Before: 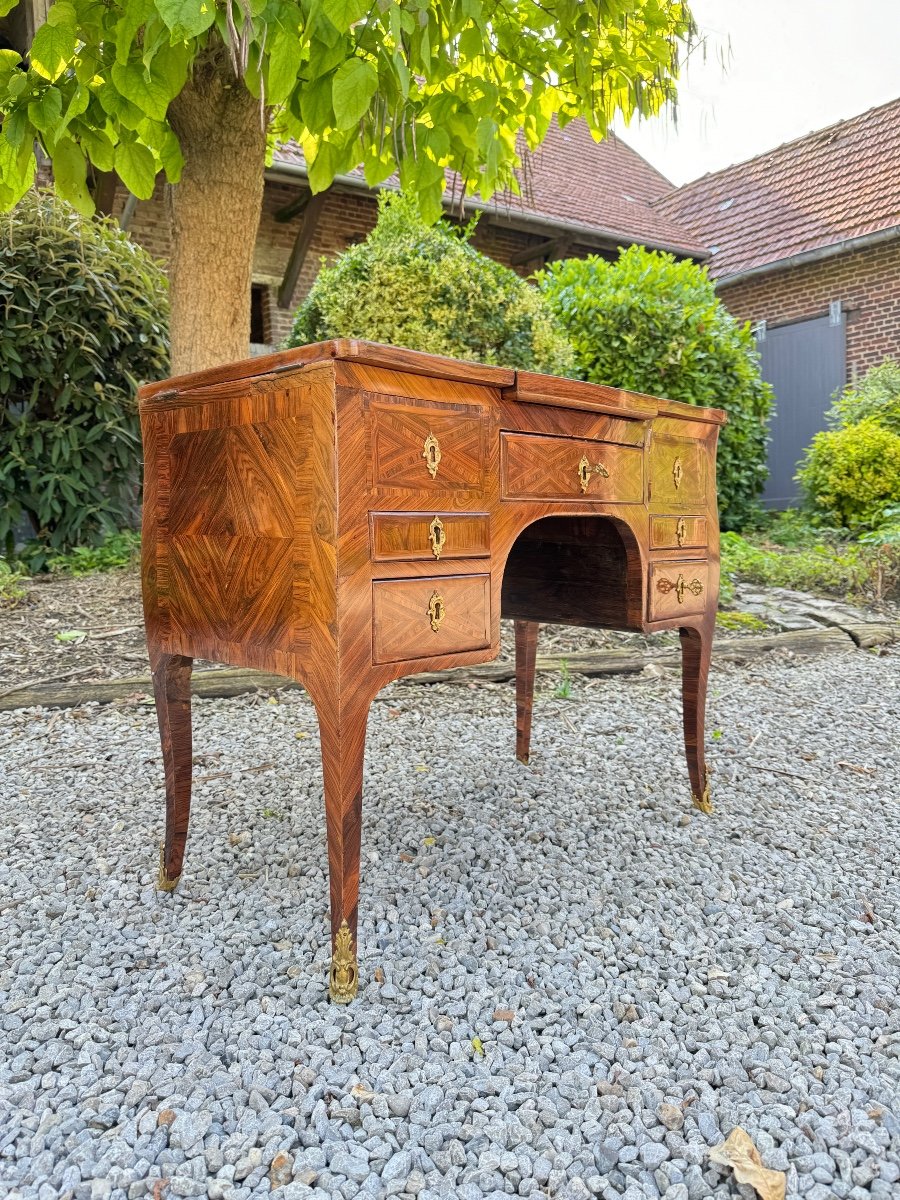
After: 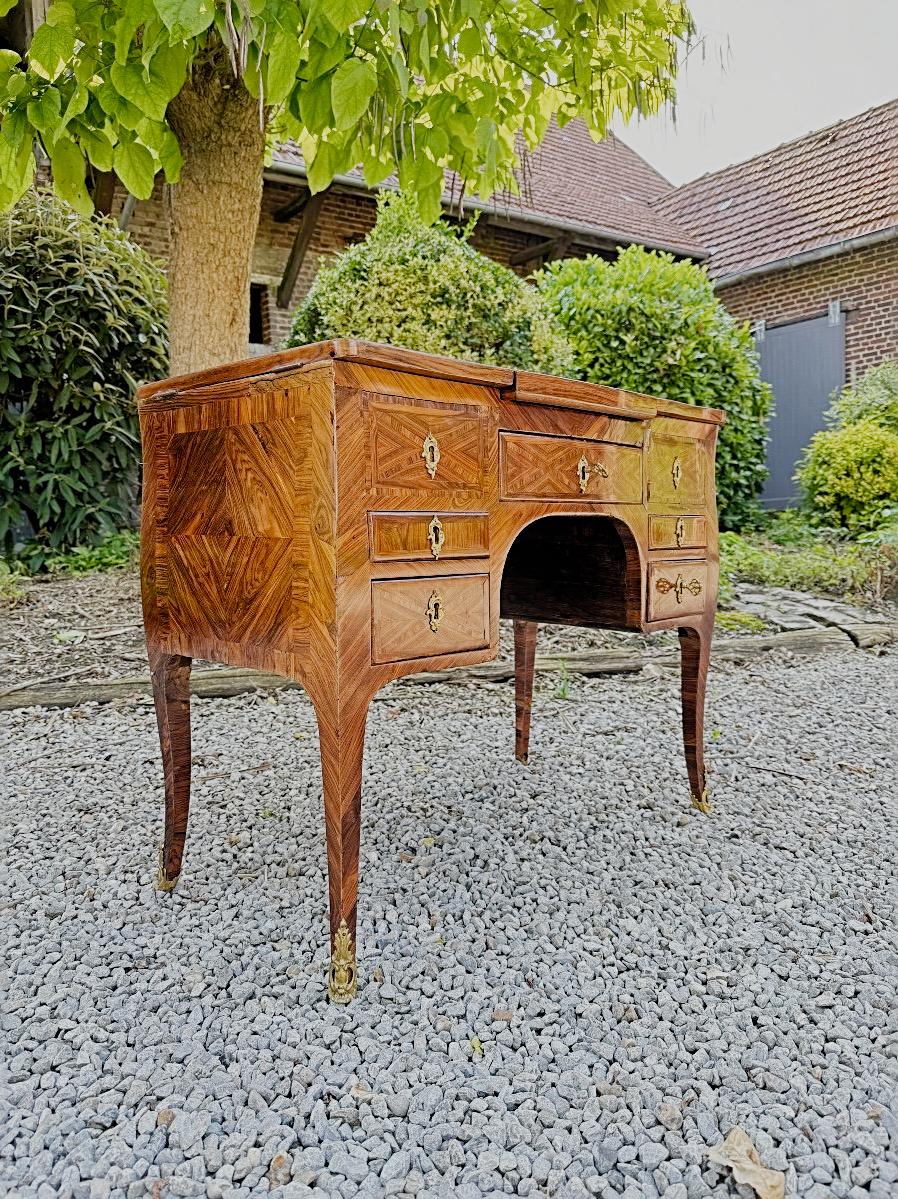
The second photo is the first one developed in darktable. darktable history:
filmic rgb: black relative exposure -7.65 EV, white relative exposure 4.56 EV, hardness 3.61, preserve chrominance no, color science v4 (2020), contrast in shadows soft, contrast in highlights soft
crop: left 0.169%
sharpen: radius 3.128
